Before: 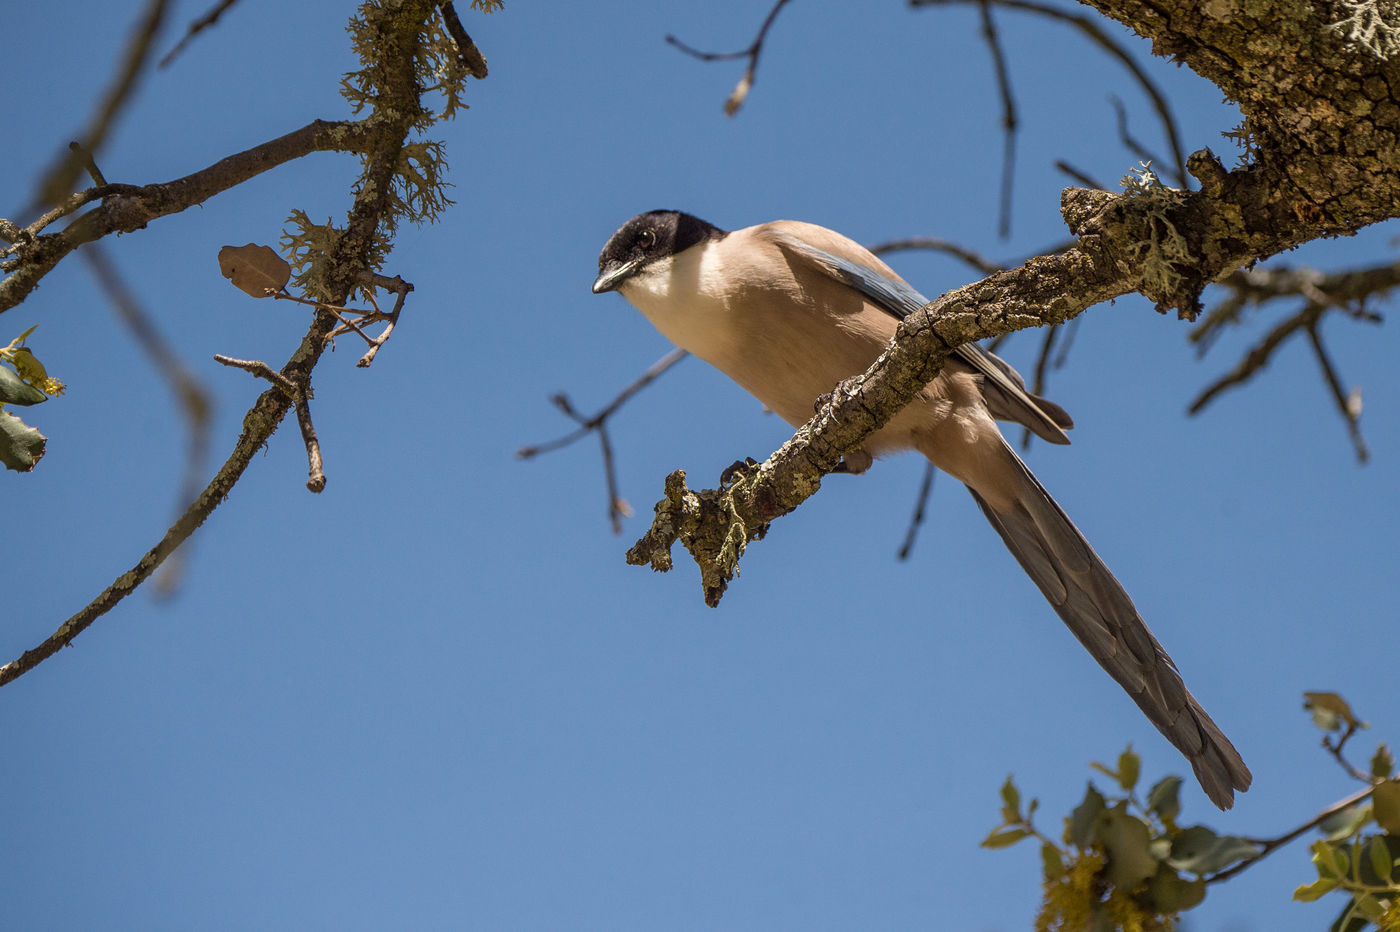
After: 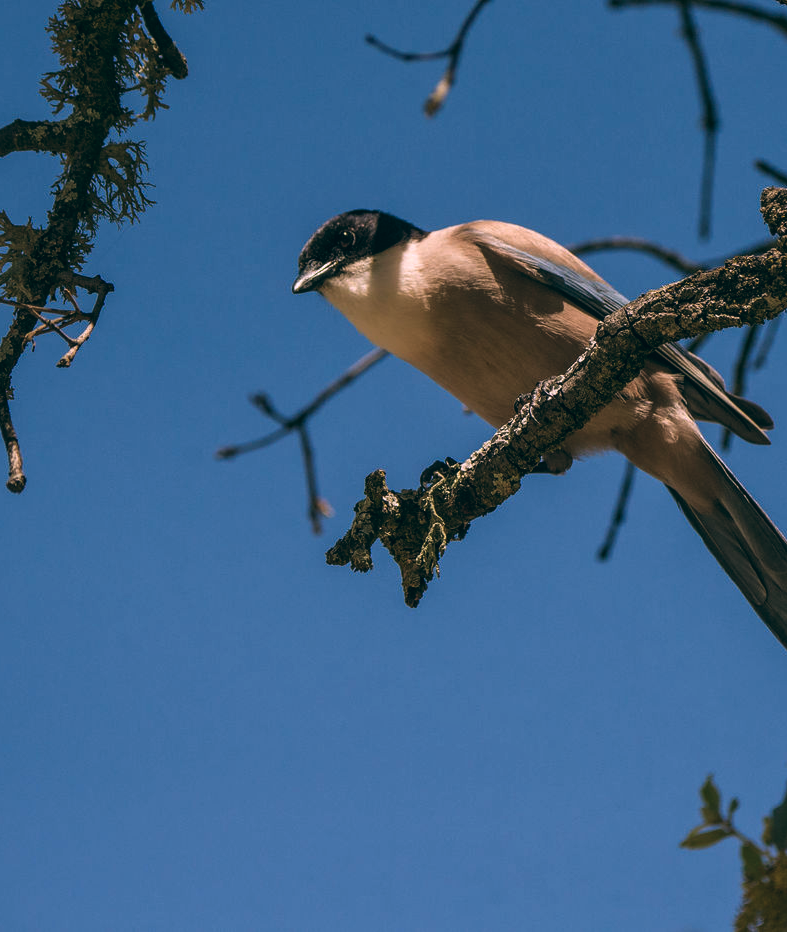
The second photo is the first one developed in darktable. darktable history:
local contrast: highlights 100%, shadows 100%, detail 120%, midtone range 0.2
color balance: lift [1.016, 0.983, 1, 1.017], gamma [0.78, 1.018, 1.043, 0.957], gain [0.786, 1.063, 0.937, 1.017], input saturation 118.26%, contrast 13.43%, contrast fulcrum 21.62%, output saturation 82.76%
shadows and highlights: shadows 24.5, highlights -78.15, soften with gaussian
crop: left 21.496%, right 22.254%
